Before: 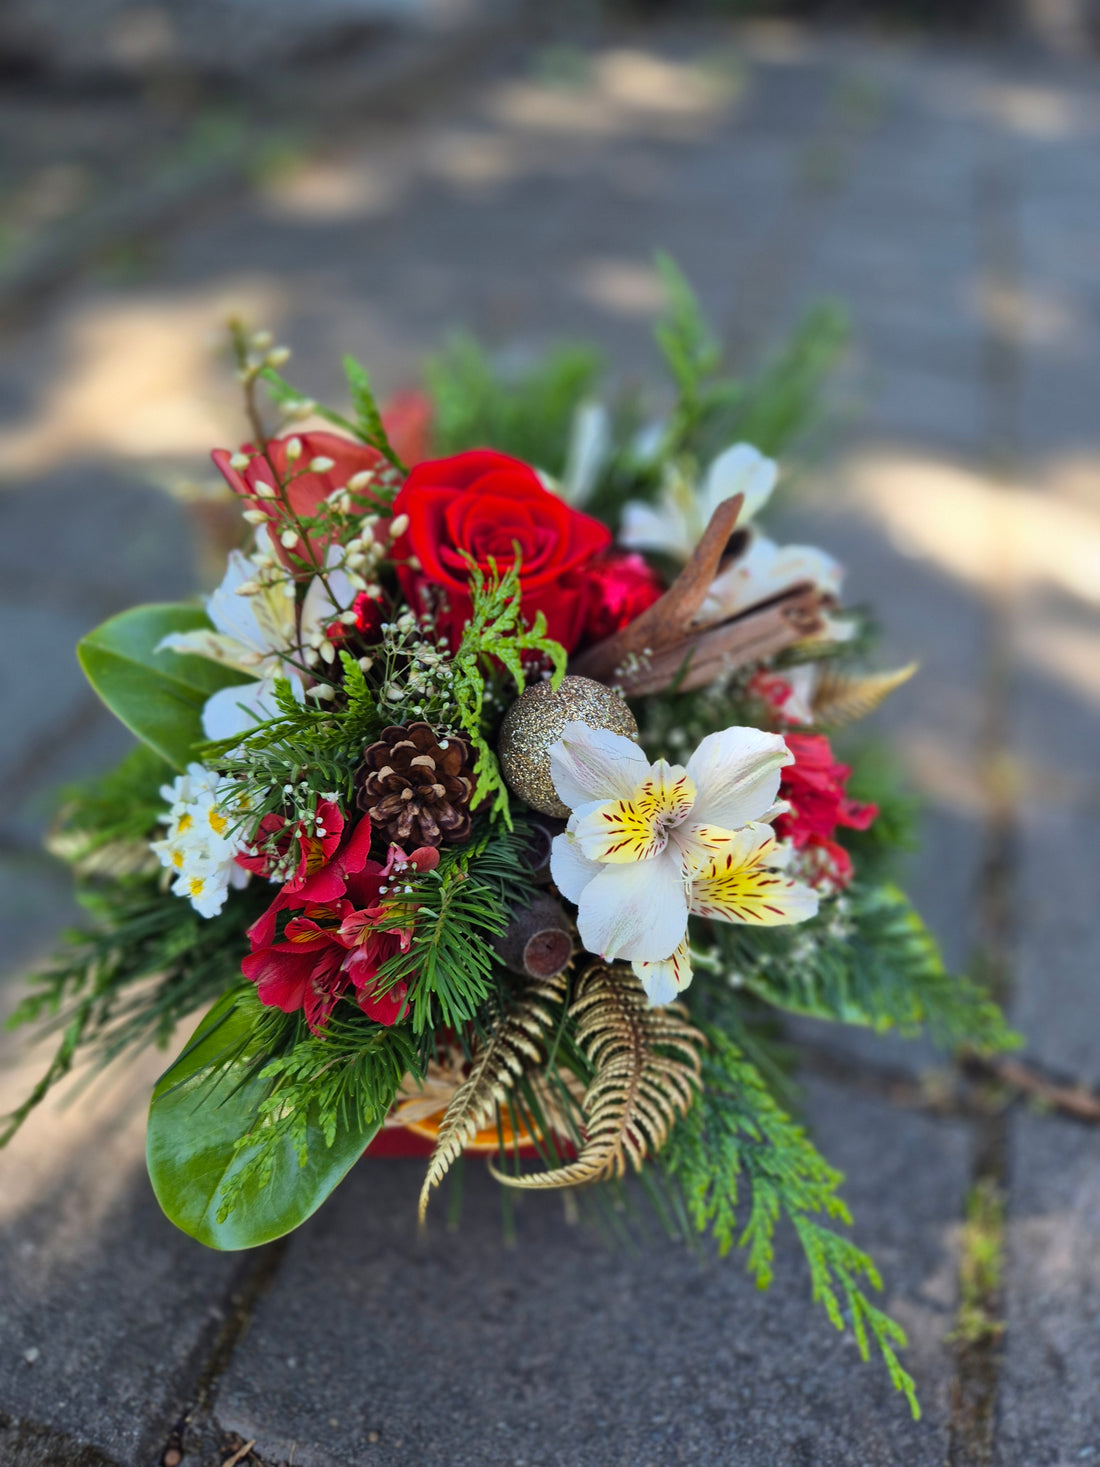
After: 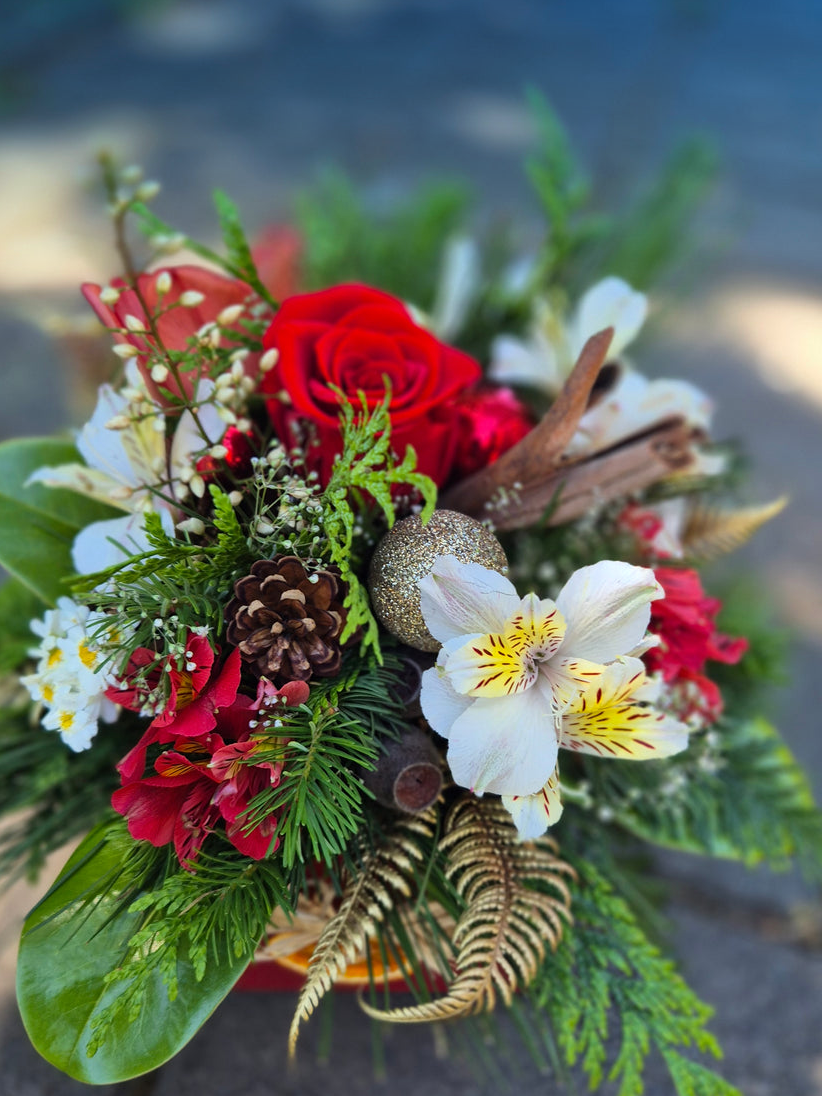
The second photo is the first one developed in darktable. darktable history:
graduated density: density 2.02 EV, hardness 44%, rotation 0.374°, offset 8.21, hue 208.8°, saturation 97%
crop and rotate: left 11.831%, top 11.346%, right 13.429%, bottom 13.899%
tone equalizer: on, module defaults
